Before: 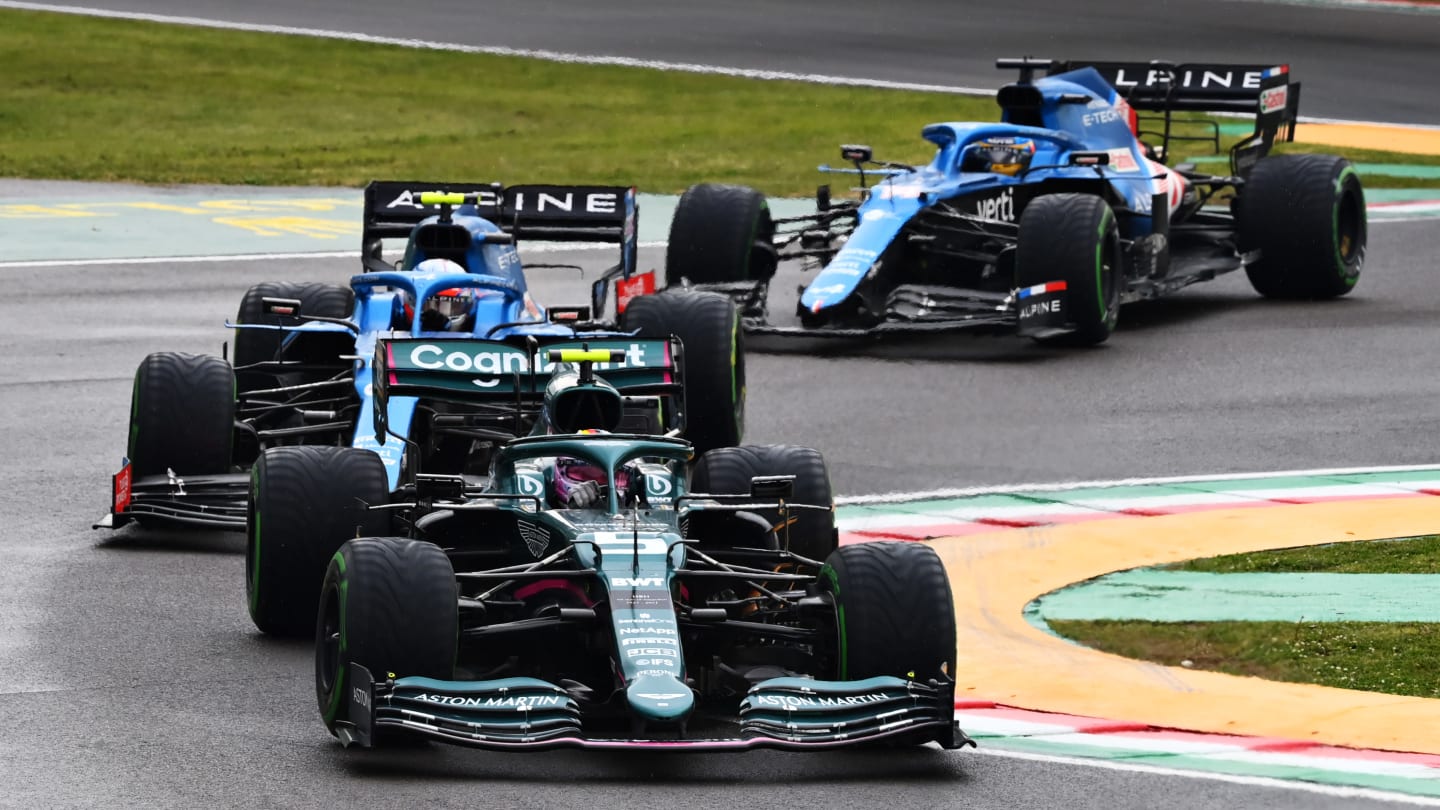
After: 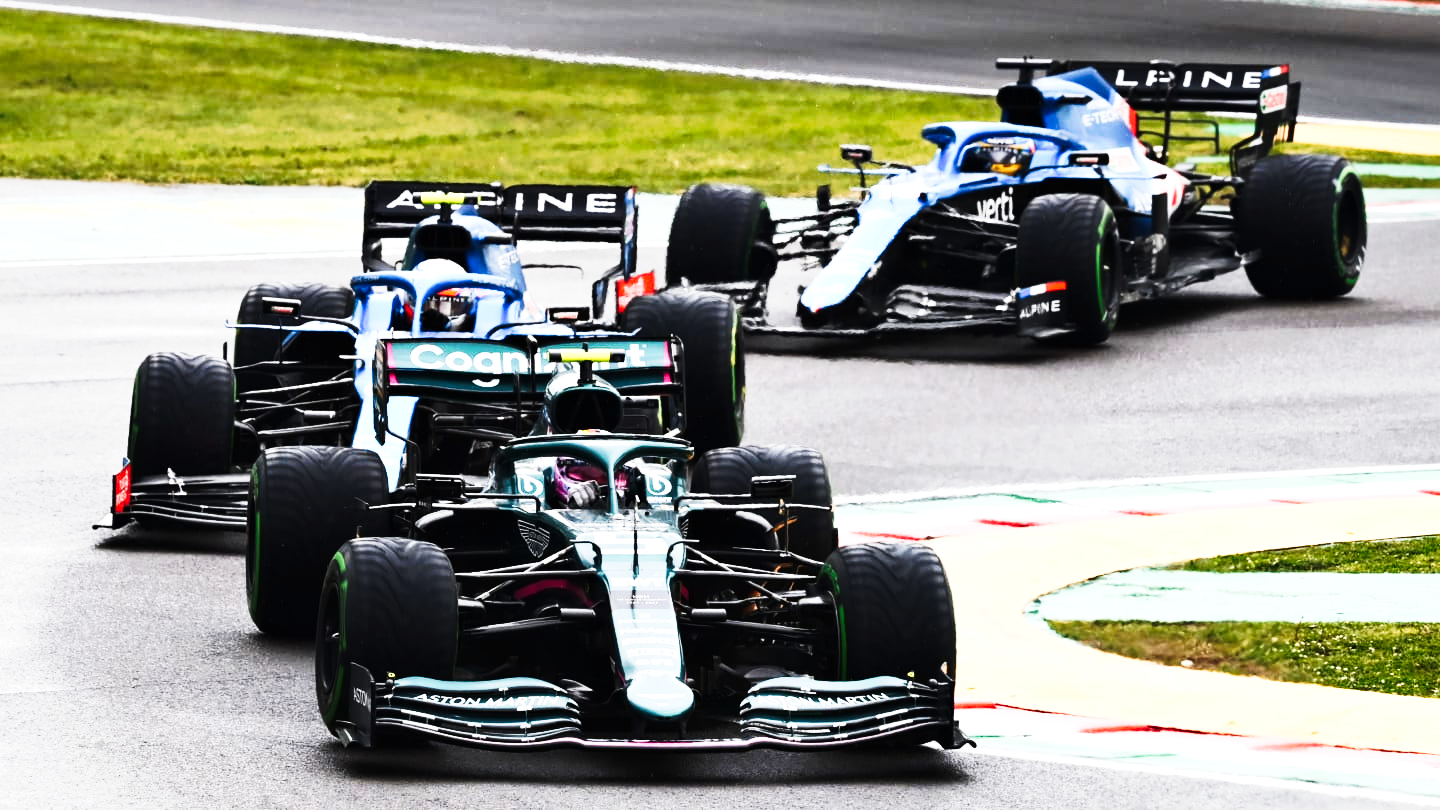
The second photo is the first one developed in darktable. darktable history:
tone curve: curves: ch0 [(0, 0) (0.003, 0.003) (0.011, 0.013) (0.025, 0.029) (0.044, 0.052) (0.069, 0.081) (0.1, 0.116) (0.136, 0.158) (0.177, 0.207) (0.224, 0.268) (0.277, 0.373) (0.335, 0.465) (0.399, 0.565) (0.468, 0.674) (0.543, 0.79) (0.623, 0.853) (0.709, 0.918) (0.801, 0.956) (0.898, 0.977) (1, 1)], preserve colors none
tone equalizer: -8 EV -0.75 EV, -7 EV -0.7 EV, -6 EV -0.6 EV, -5 EV -0.4 EV, -3 EV 0.4 EV, -2 EV 0.6 EV, -1 EV 0.7 EV, +0 EV 0.75 EV, edges refinement/feathering 500, mask exposure compensation -1.57 EV, preserve details no
